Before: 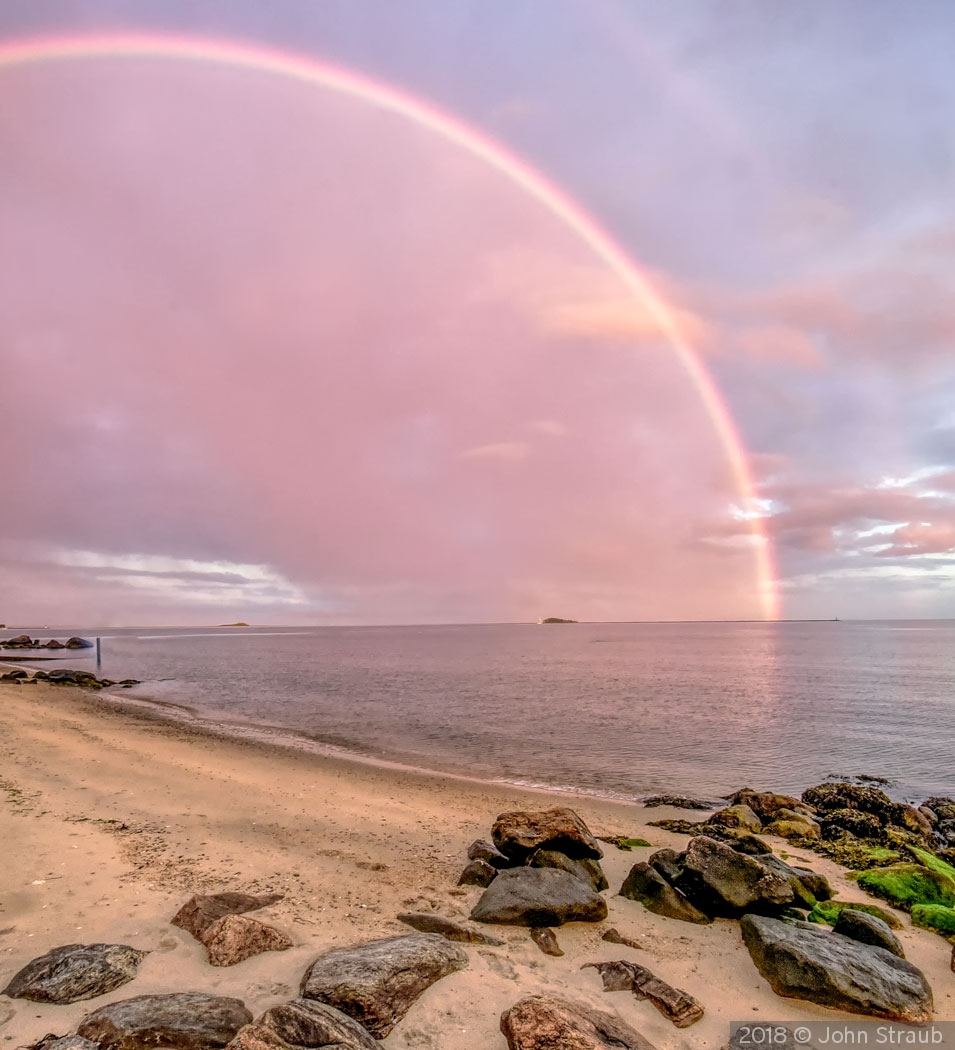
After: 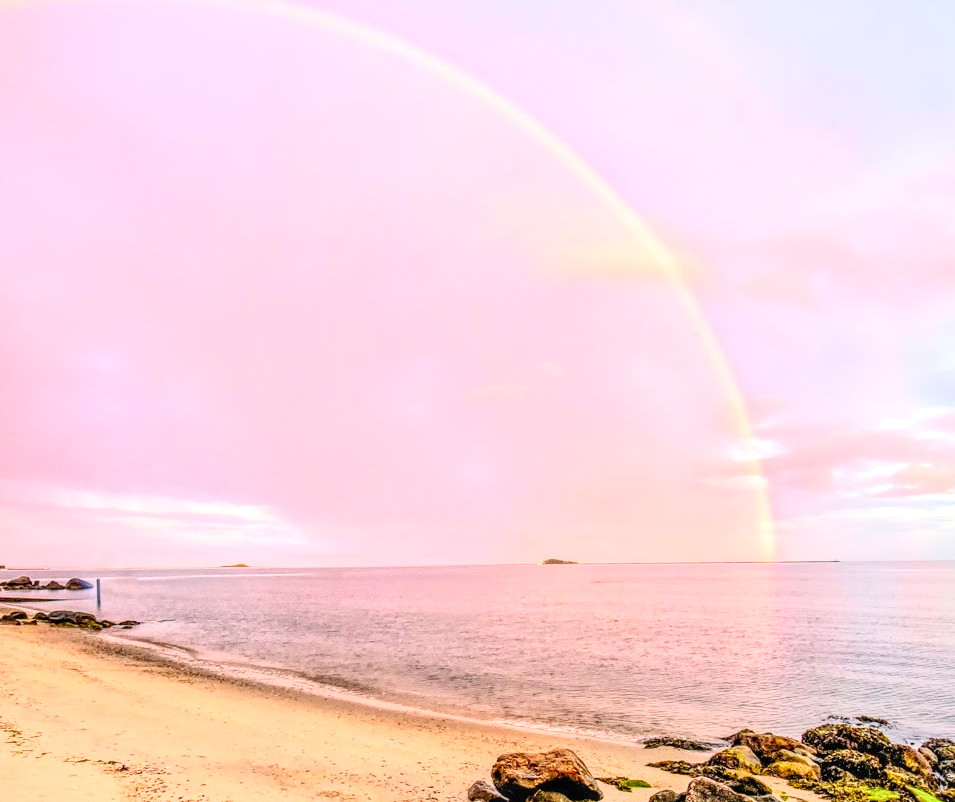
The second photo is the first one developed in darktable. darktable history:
crop: top 5.698%, bottom 17.884%
local contrast: on, module defaults
tone equalizer: edges refinement/feathering 500, mask exposure compensation -1.57 EV, preserve details no
exposure: exposure 0.951 EV, compensate highlight preservation false
base curve: curves: ch0 [(0, 0) (0.088, 0.125) (0.176, 0.251) (0.354, 0.501) (0.613, 0.749) (1, 0.877)]
contrast brightness saturation: contrast 0.044, saturation 0.154
